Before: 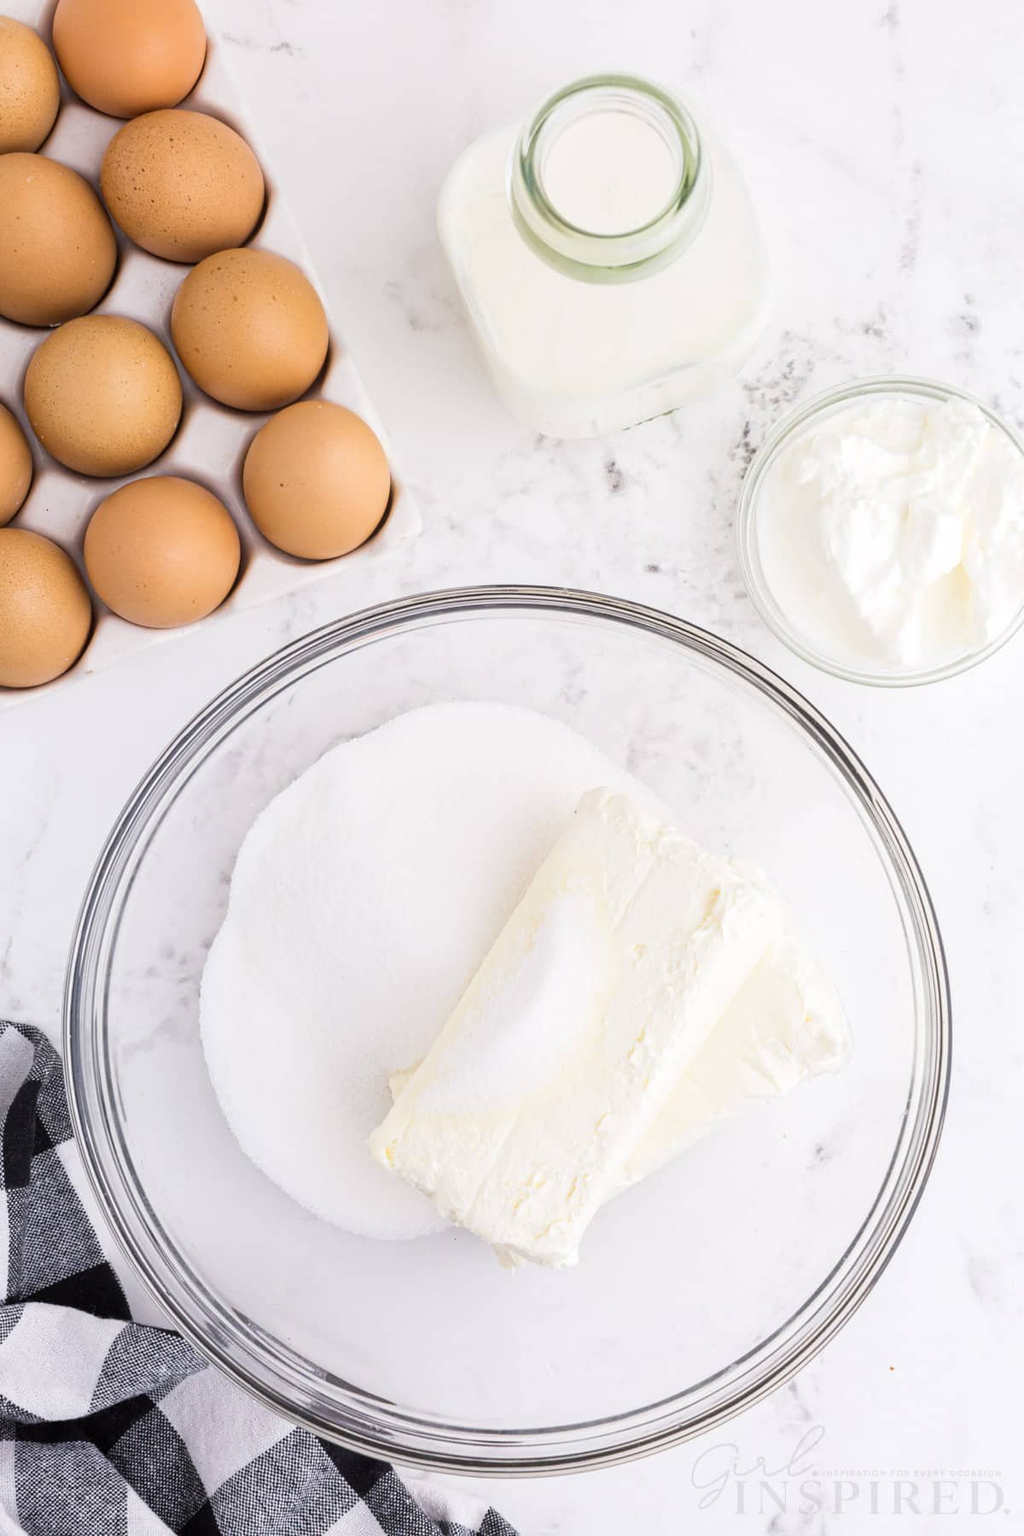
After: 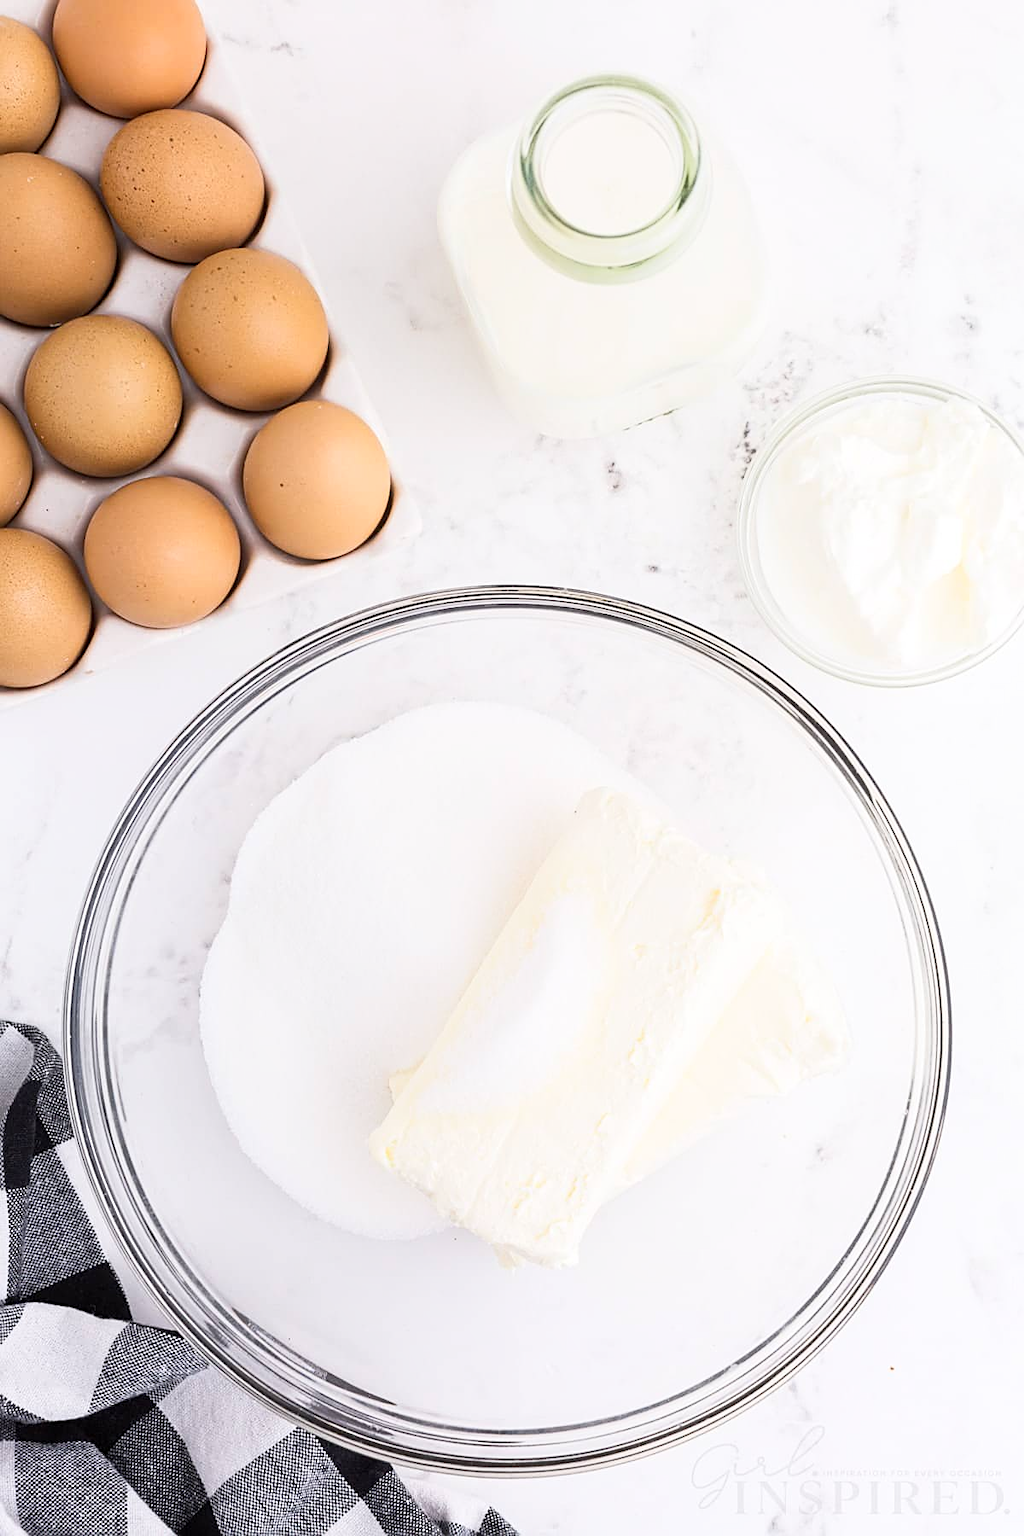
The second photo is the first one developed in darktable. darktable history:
sharpen: on, module defaults
shadows and highlights: shadows -1.79, highlights 40.91
